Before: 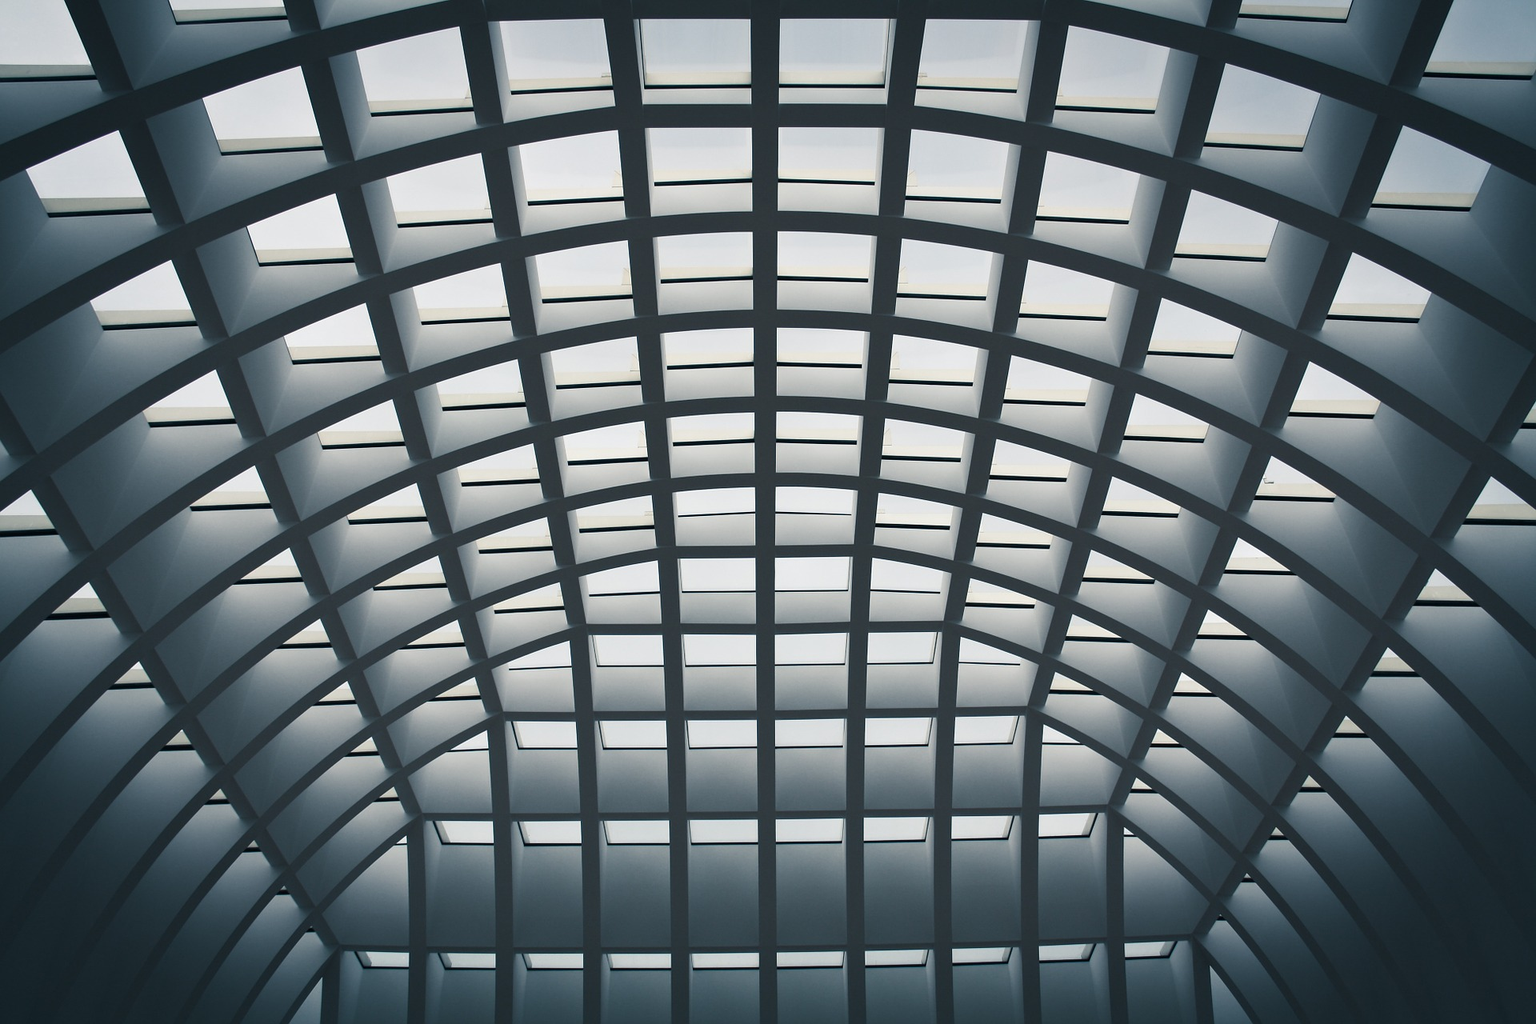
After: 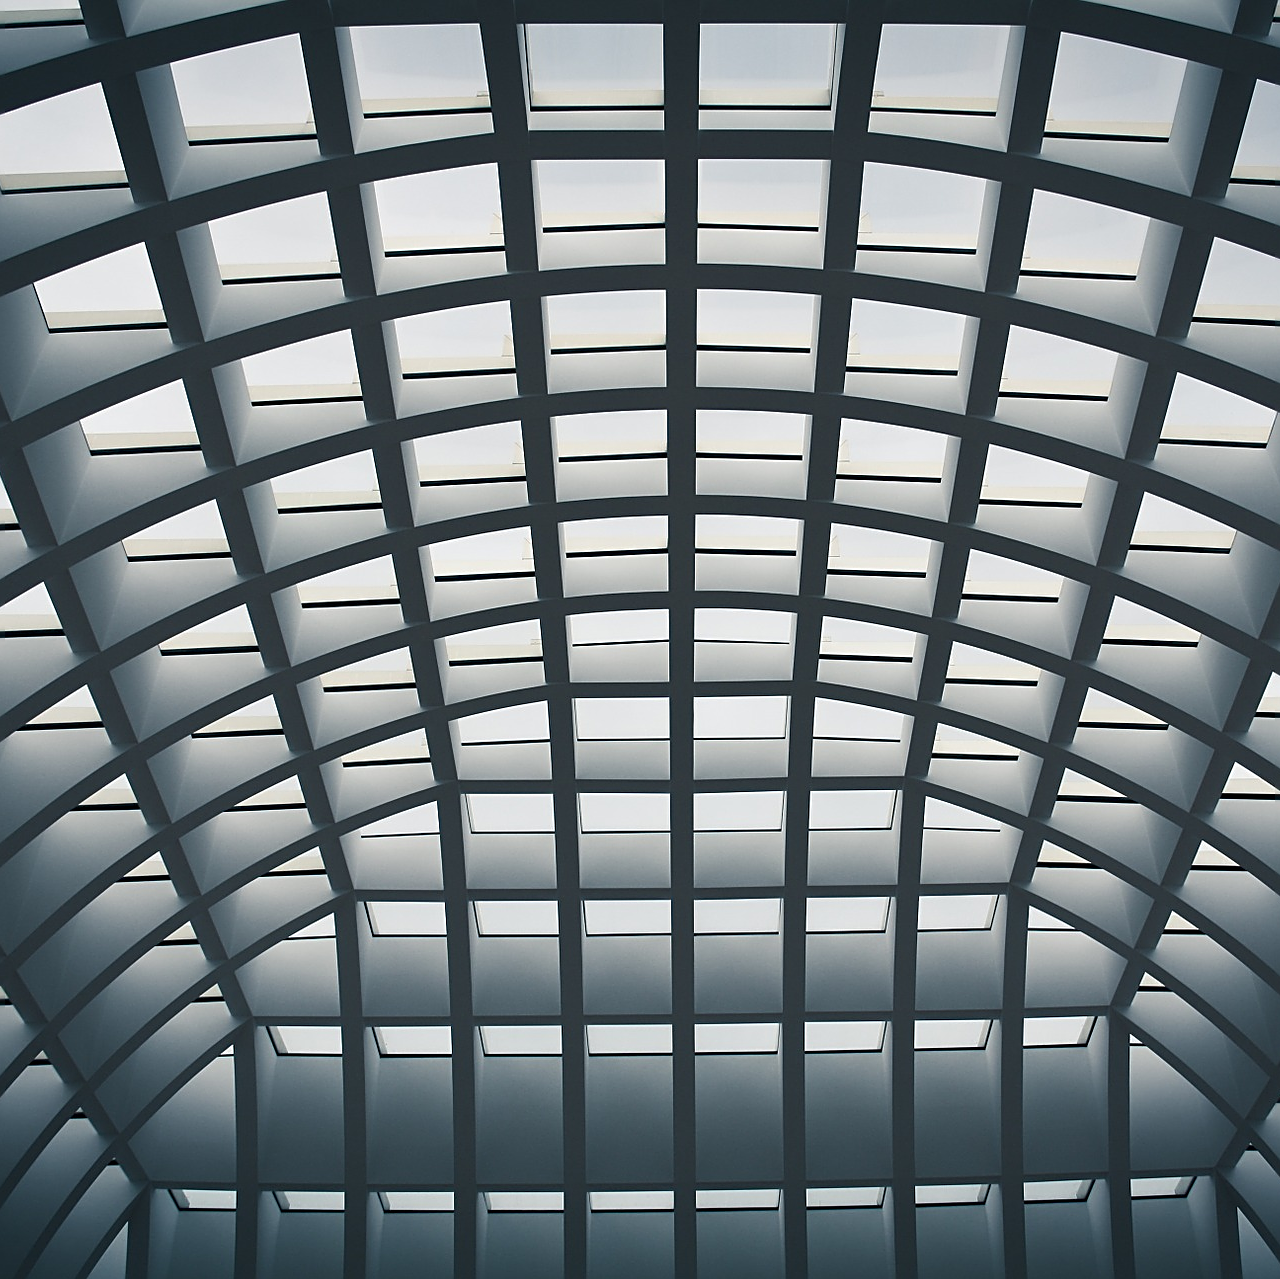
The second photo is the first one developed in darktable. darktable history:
sharpen: on, module defaults
crop and rotate: left 14.345%, right 18.988%
